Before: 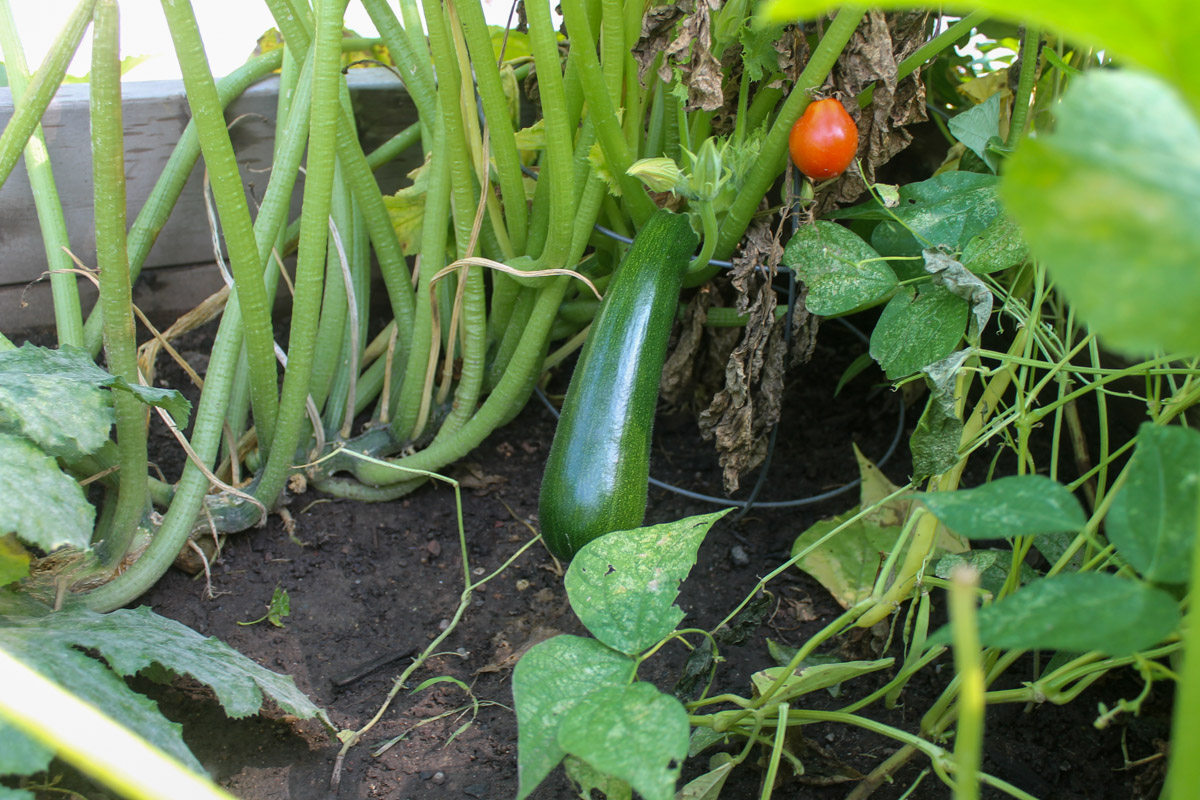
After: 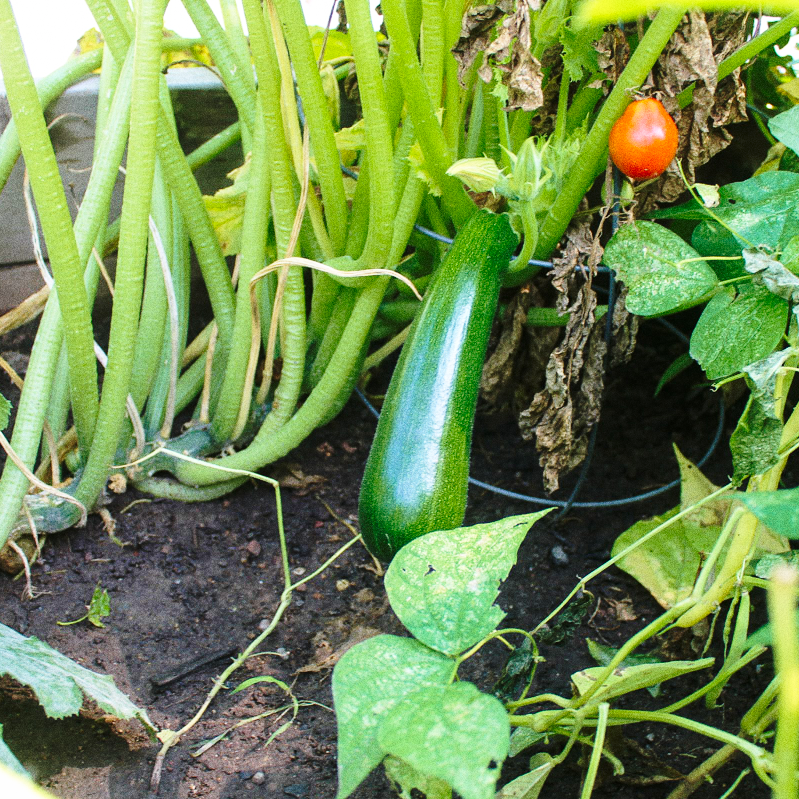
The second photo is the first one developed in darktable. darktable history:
crop and rotate: left 15.055%, right 18.278%
velvia: on, module defaults
grain: coarseness 0.09 ISO, strength 40%
base curve: curves: ch0 [(0, 0) (0.036, 0.037) (0.121, 0.228) (0.46, 0.76) (0.859, 0.983) (1, 1)], preserve colors none
